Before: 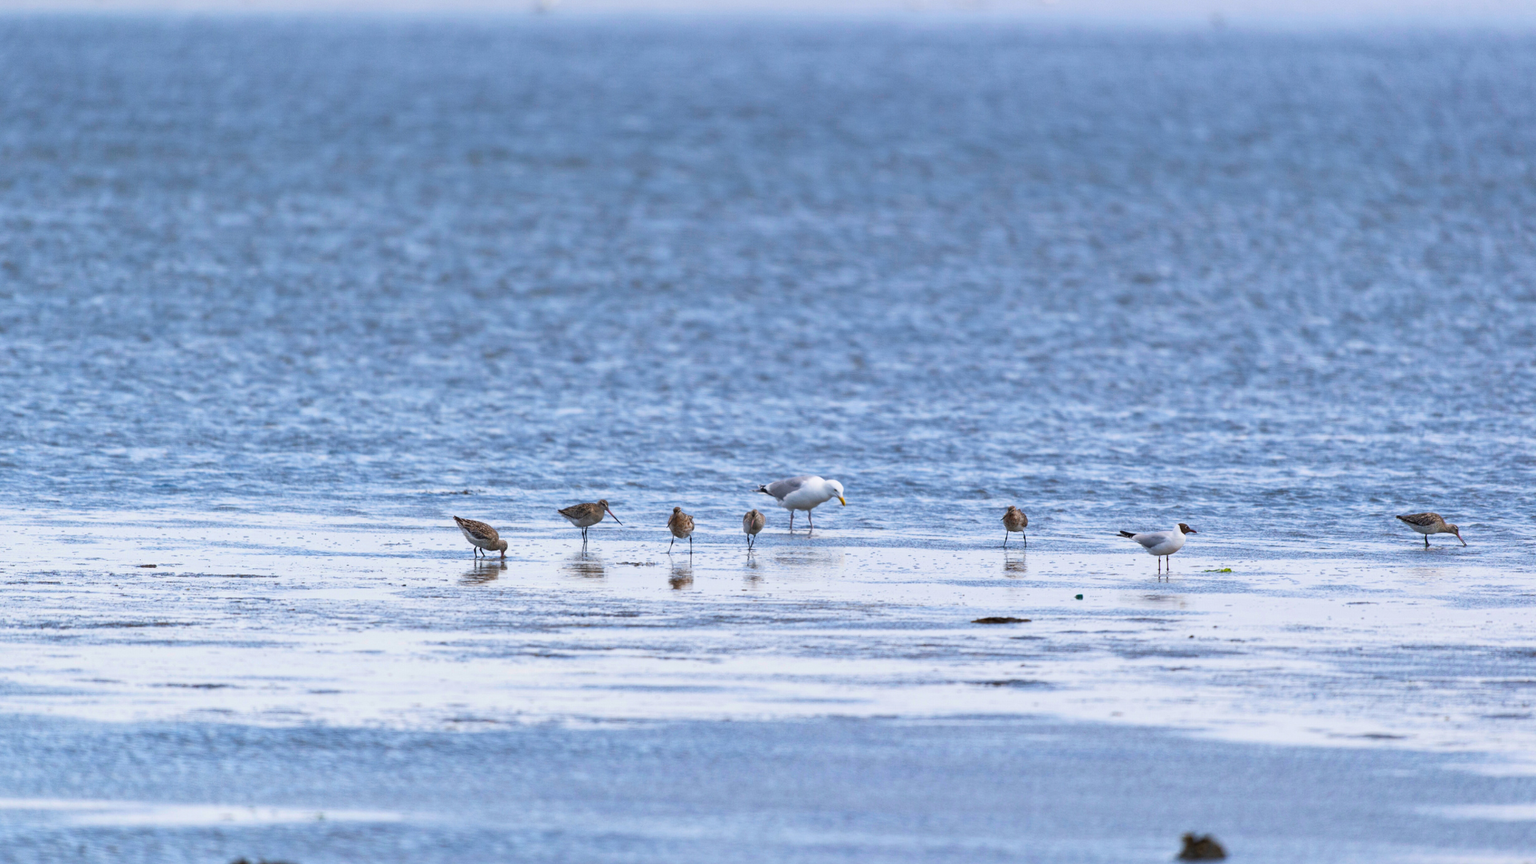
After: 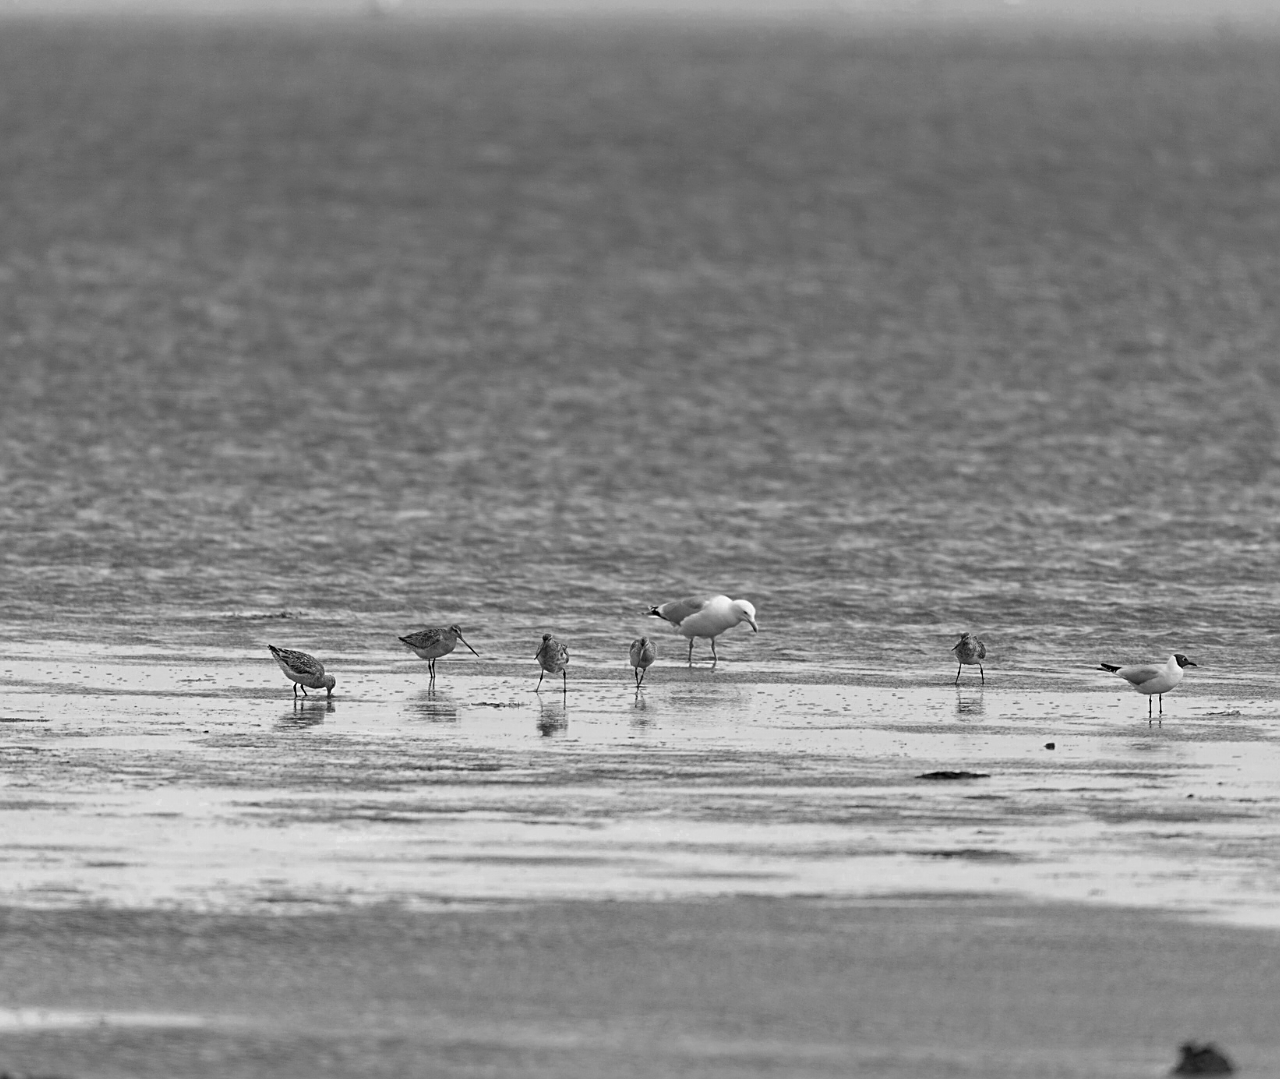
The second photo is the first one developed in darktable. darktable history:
crop and rotate: left 15.59%, right 17.715%
color zones: curves: ch0 [(0.002, 0.593) (0.143, 0.417) (0.285, 0.541) (0.455, 0.289) (0.608, 0.327) (0.727, 0.283) (0.869, 0.571) (1, 0.603)]; ch1 [(0, 0) (0.143, 0) (0.286, 0) (0.429, 0) (0.571, 0) (0.714, 0) (0.857, 0)]
sharpen: on, module defaults
